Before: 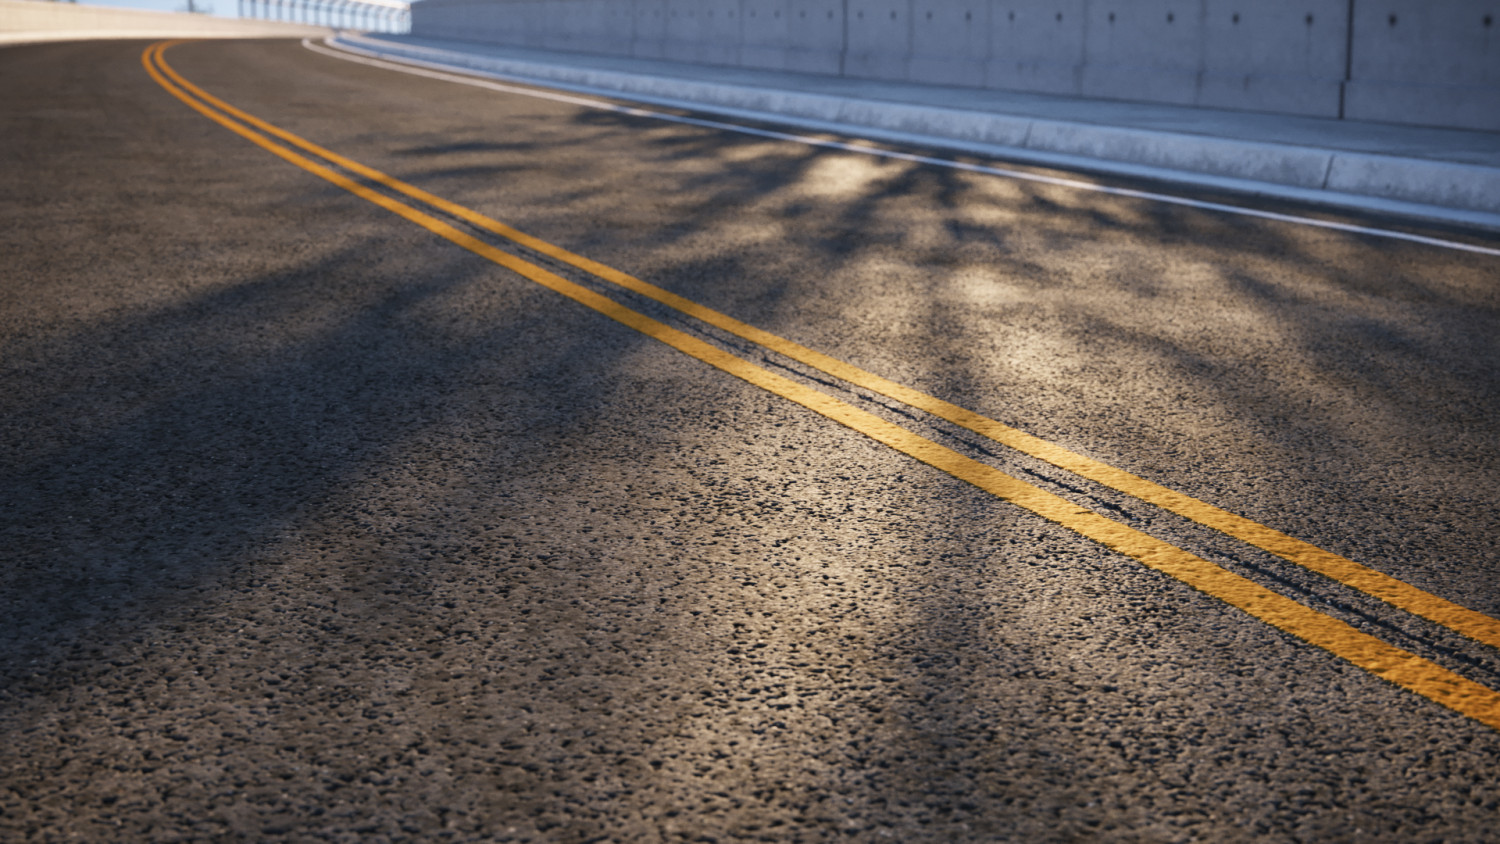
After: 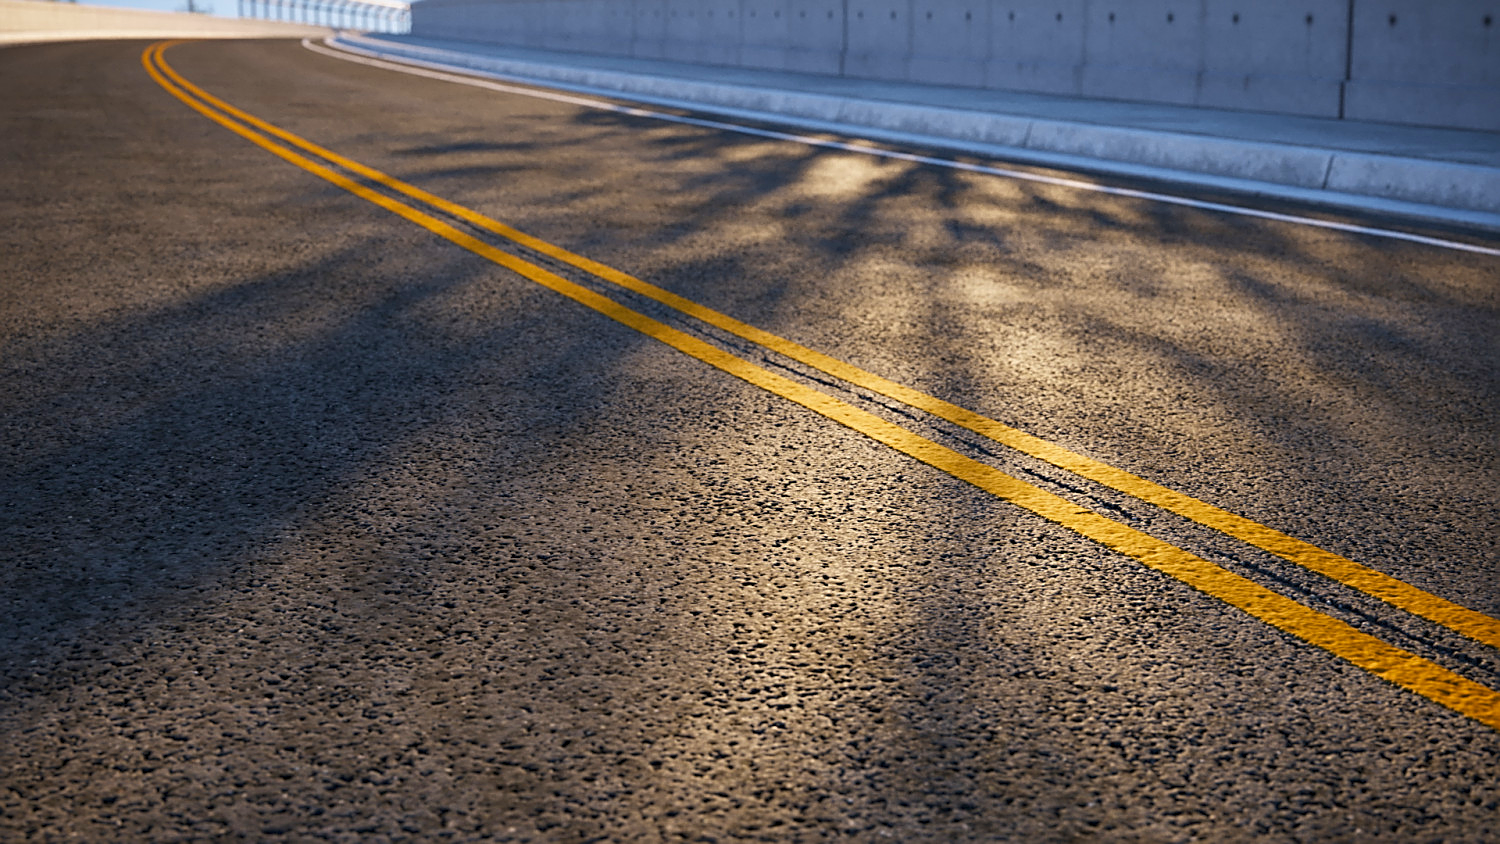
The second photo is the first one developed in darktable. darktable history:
color balance rgb: global vibrance 42.74%
sharpen: amount 0.75
shadows and highlights: shadows 25, highlights -25
exposure: black level correction 0.001, compensate highlight preservation false
